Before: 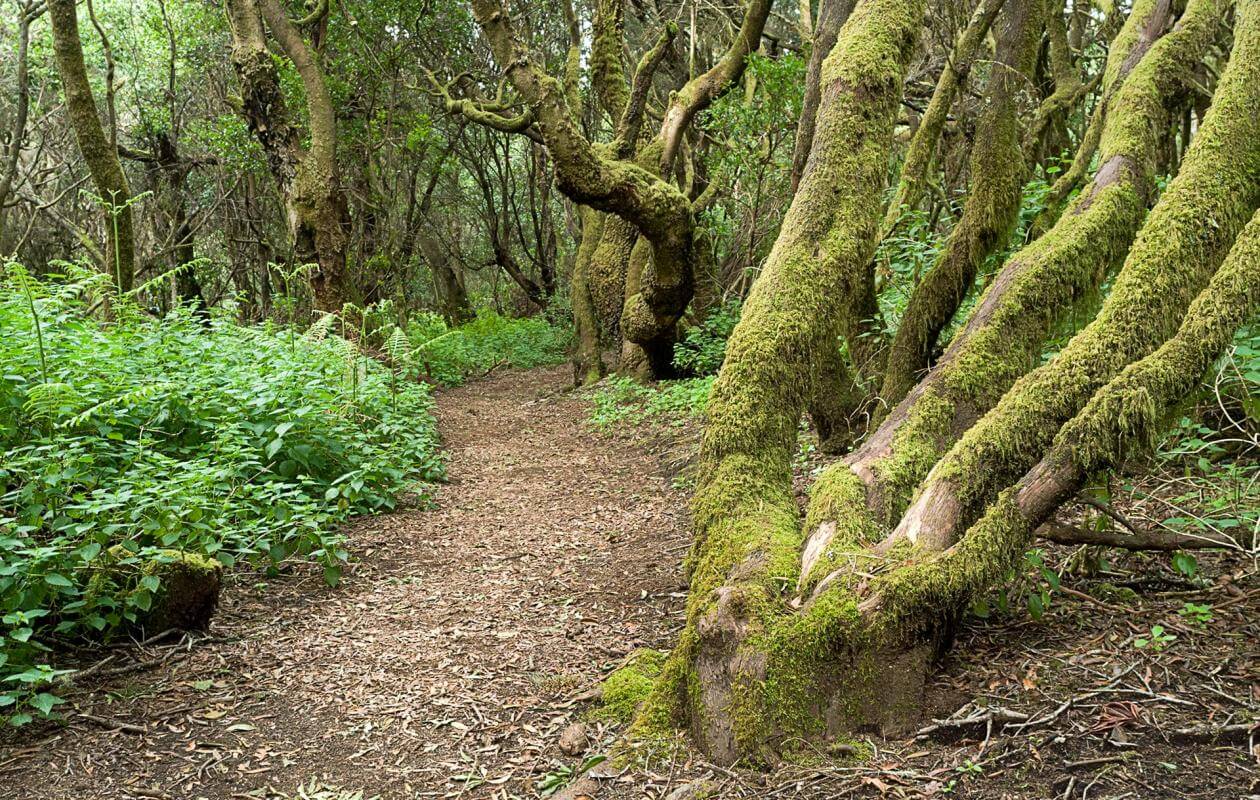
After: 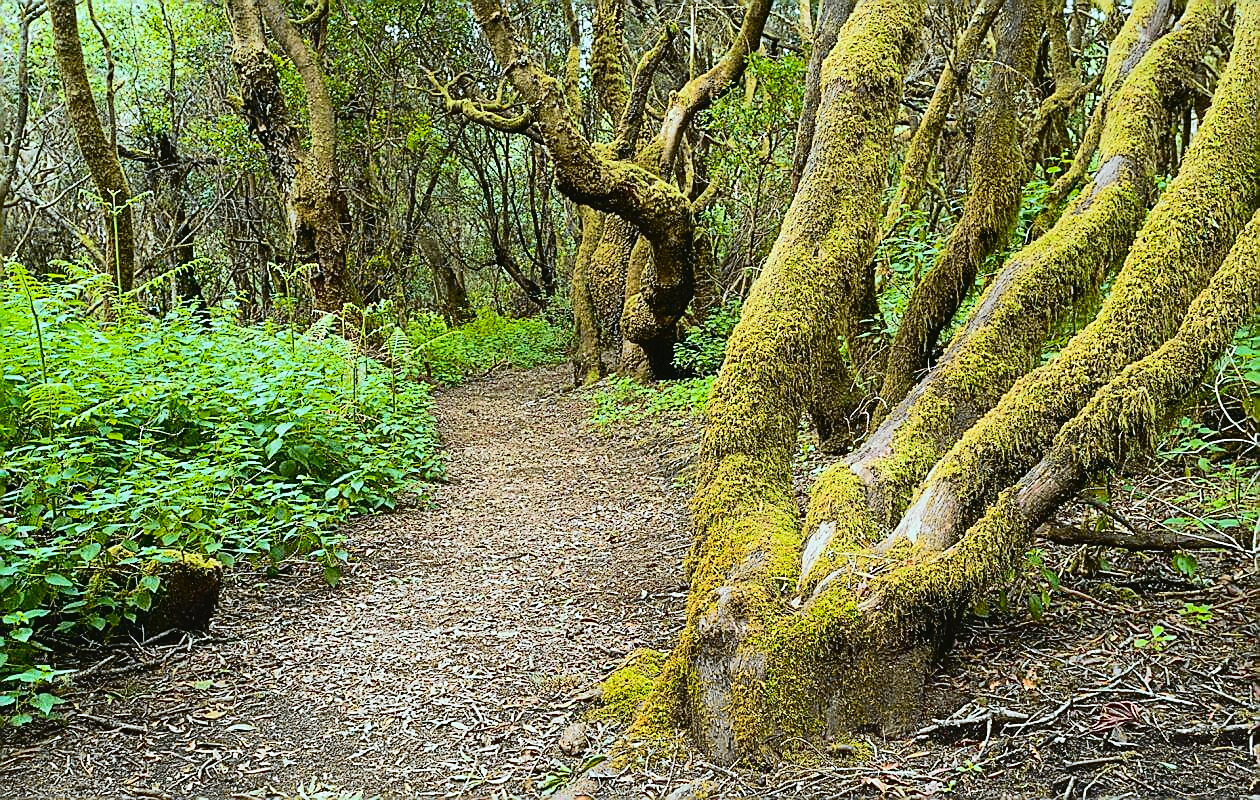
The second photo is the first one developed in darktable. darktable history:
tone curve: curves: ch0 [(0, 0.03) (0.113, 0.087) (0.207, 0.184) (0.515, 0.612) (0.712, 0.793) (1, 0.946)]; ch1 [(0, 0) (0.172, 0.123) (0.317, 0.279) (0.407, 0.401) (0.476, 0.482) (0.505, 0.499) (0.534, 0.534) (0.632, 0.645) (0.726, 0.745) (1, 1)]; ch2 [(0, 0) (0.411, 0.424) (0.476, 0.492) (0.521, 0.524) (0.541, 0.559) (0.65, 0.699) (1, 1)], color space Lab, independent channels, preserve colors none
color calibration: illuminant Planckian (black body), x 0.378, y 0.375, temperature 4065 K
color zones: curves: ch1 [(0.235, 0.558) (0.75, 0.5)]; ch2 [(0.25, 0.462) (0.749, 0.457)], mix 25.94%
sharpen: radius 1.4, amount 1.25, threshold 0.7
shadows and highlights: shadows 30.86, highlights 0, soften with gaussian
